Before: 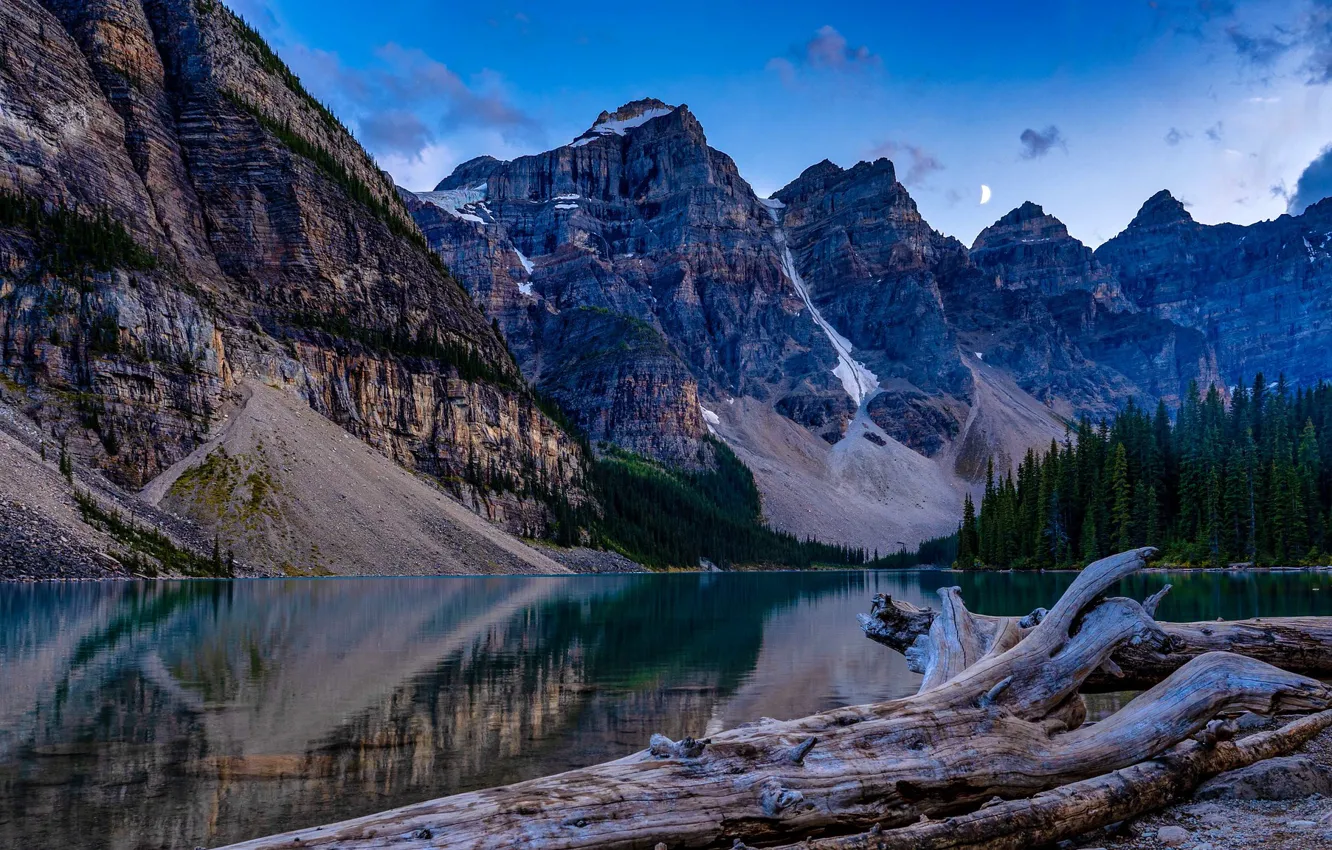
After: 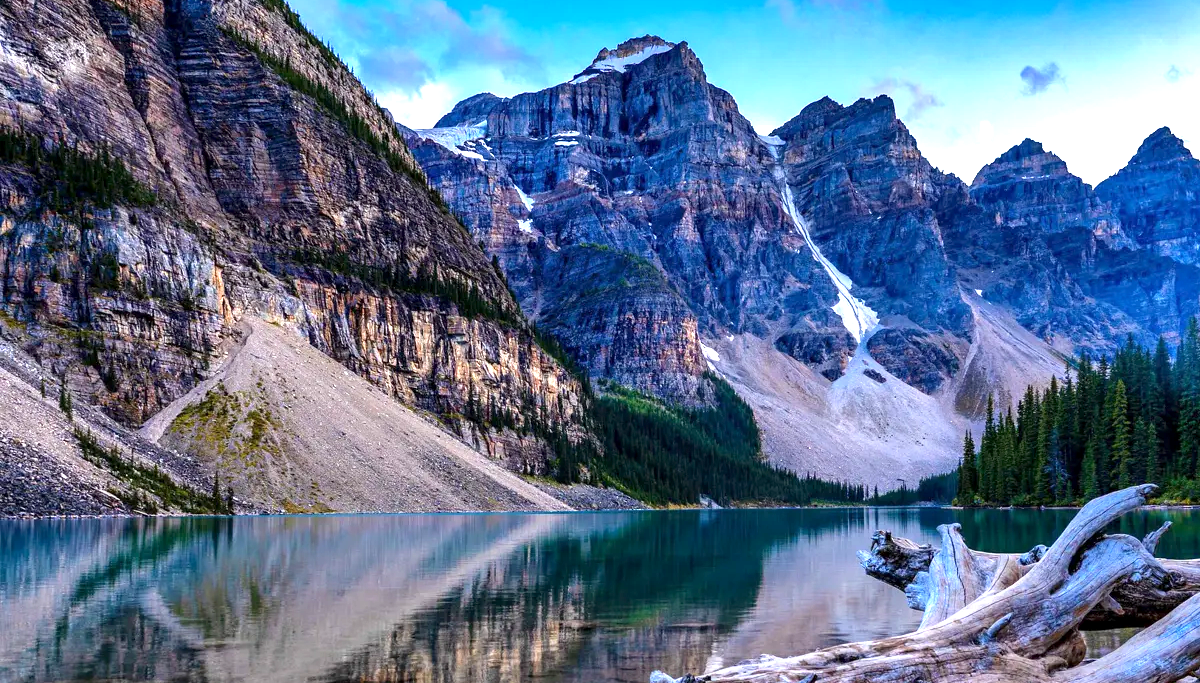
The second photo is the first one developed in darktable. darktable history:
exposure: black level correction 0.001, exposure 1.398 EV, compensate highlight preservation false
tone equalizer: on, module defaults
crop: top 7.489%, right 9.88%, bottom 12.049%
